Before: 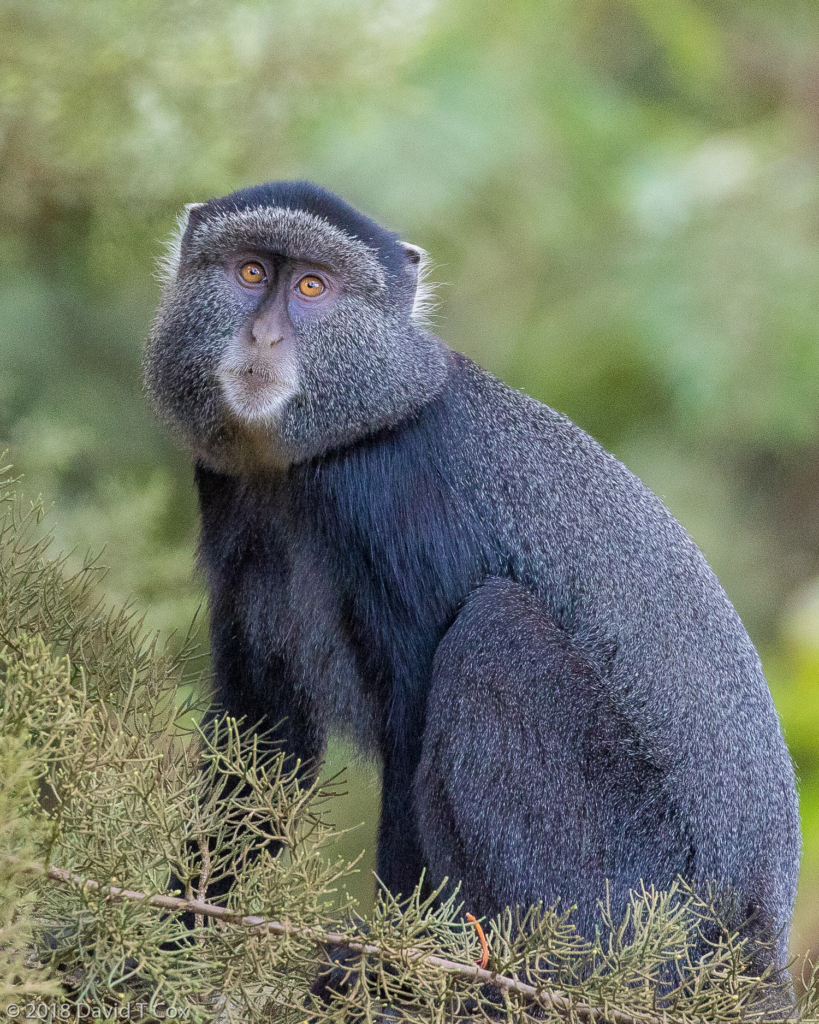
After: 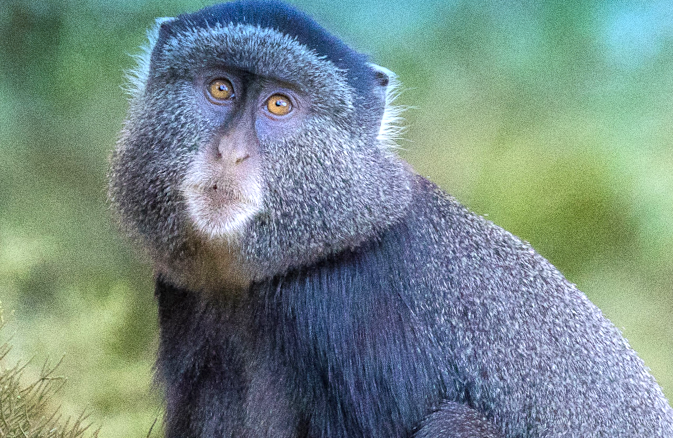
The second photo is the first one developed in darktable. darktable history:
crop: left 7.036%, top 18.398%, right 14.379%, bottom 40.043%
exposure: black level correction 0, exposure 0.7 EV, compensate exposure bias true, compensate highlight preservation false
rotate and perspective: rotation 2.17°, automatic cropping off
grain: coarseness 9.61 ISO, strength 35.62%
graduated density: density 2.02 EV, hardness 44%, rotation 0.374°, offset 8.21, hue 208.8°, saturation 97%
